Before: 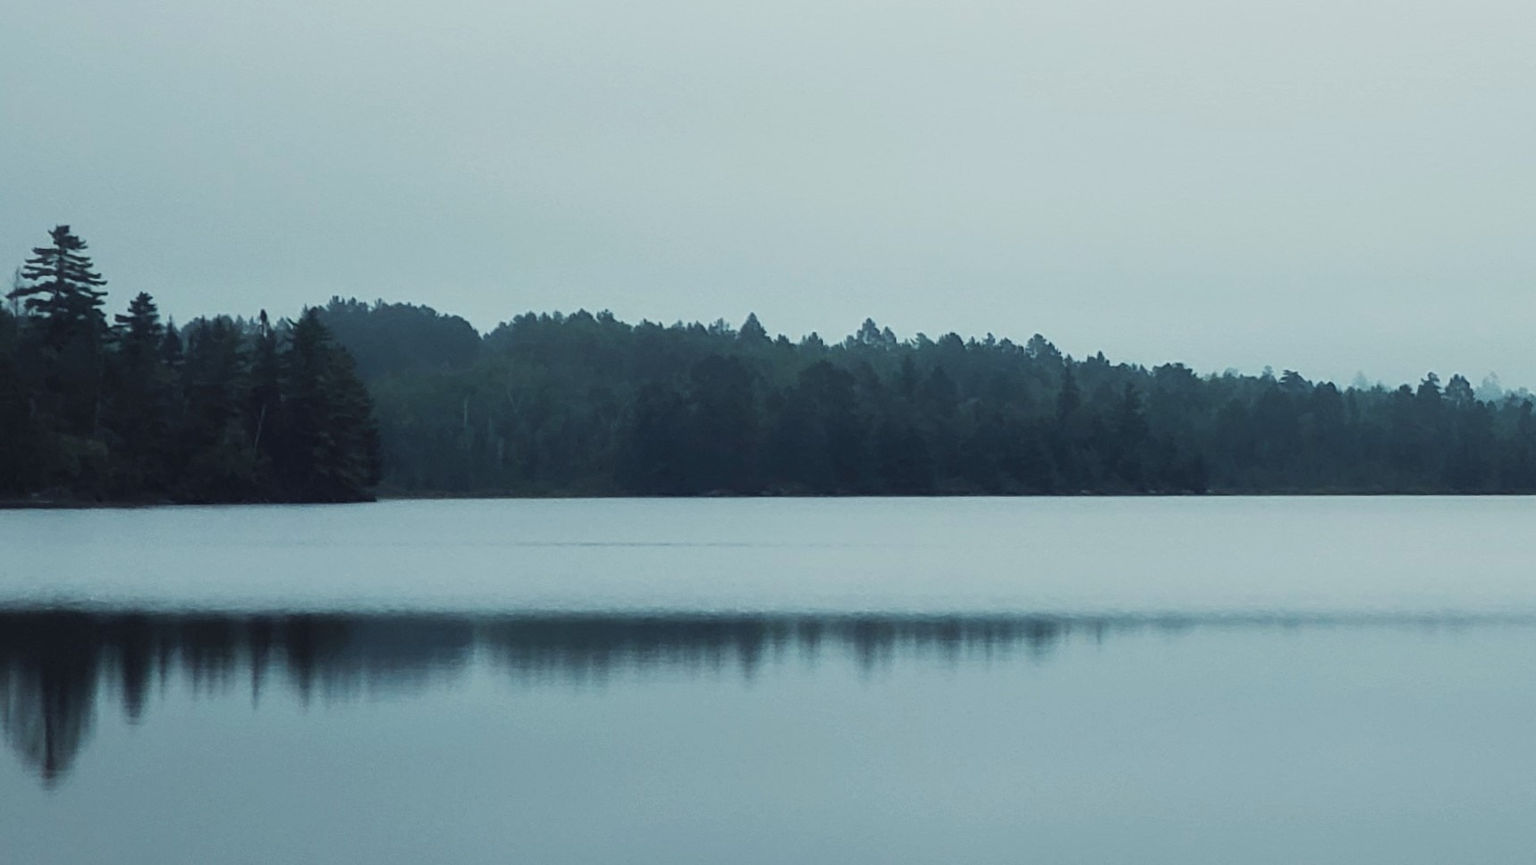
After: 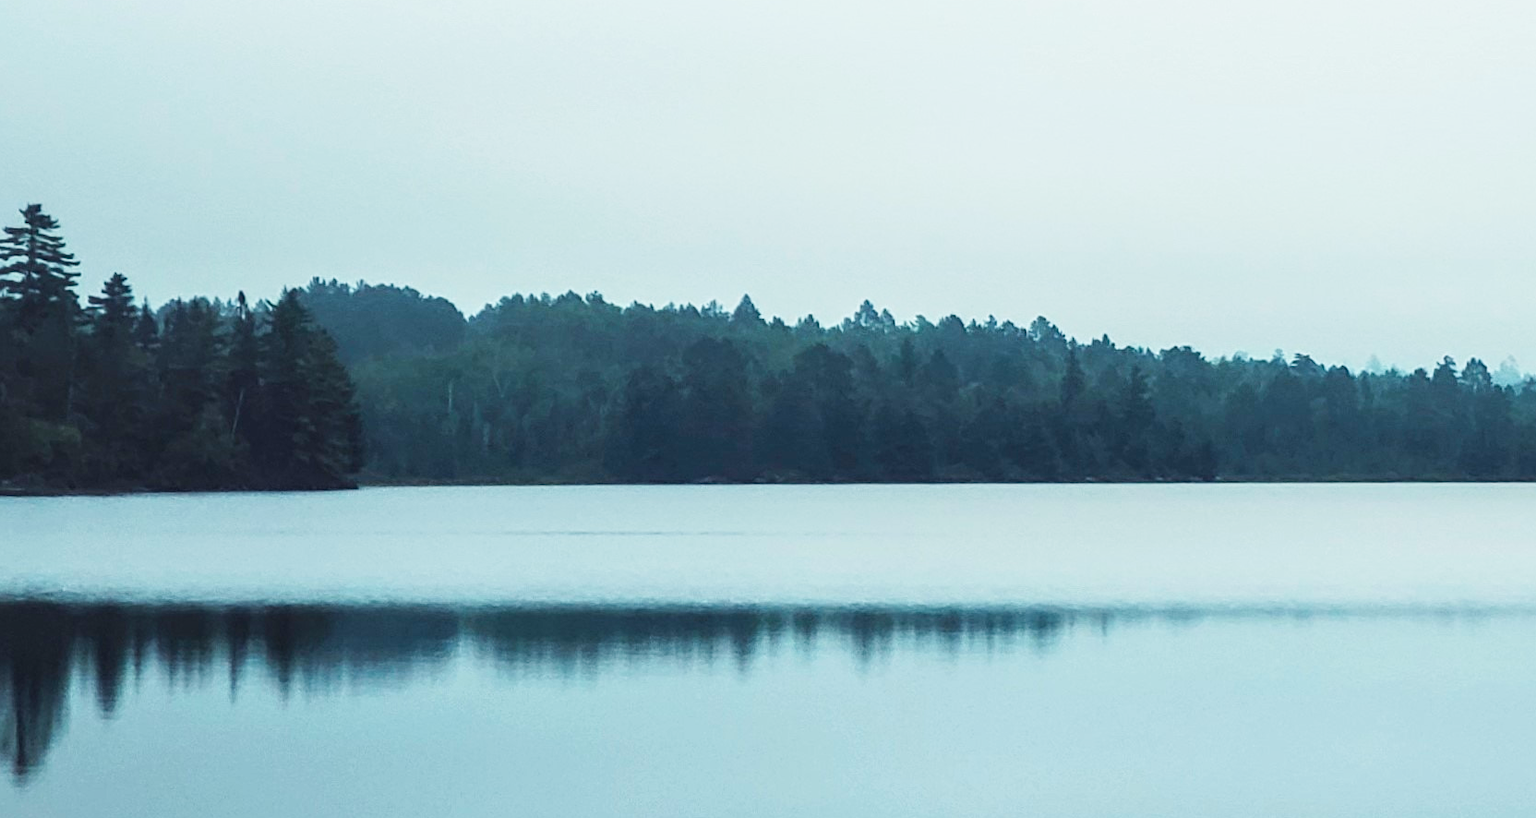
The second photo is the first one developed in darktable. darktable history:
local contrast: on, module defaults
crop: left 1.964%, top 3.251%, right 1.122%, bottom 4.933%
color balance rgb: perceptual saturation grading › global saturation 25%, global vibrance 20%
base curve: curves: ch0 [(0, 0) (0.204, 0.334) (0.55, 0.733) (1, 1)], preserve colors none
tone equalizer: -8 EV -0.417 EV, -7 EV -0.389 EV, -6 EV -0.333 EV, -5 EV -0.222 EV, -3 EV 0.222 EV, -2 EV 0.333 EV, -1 EV 0.389 EV, +0 EV 0.417 EV, edges refinement/feathering 500, mask exposure compensation -1.57 EV, preserve details no
